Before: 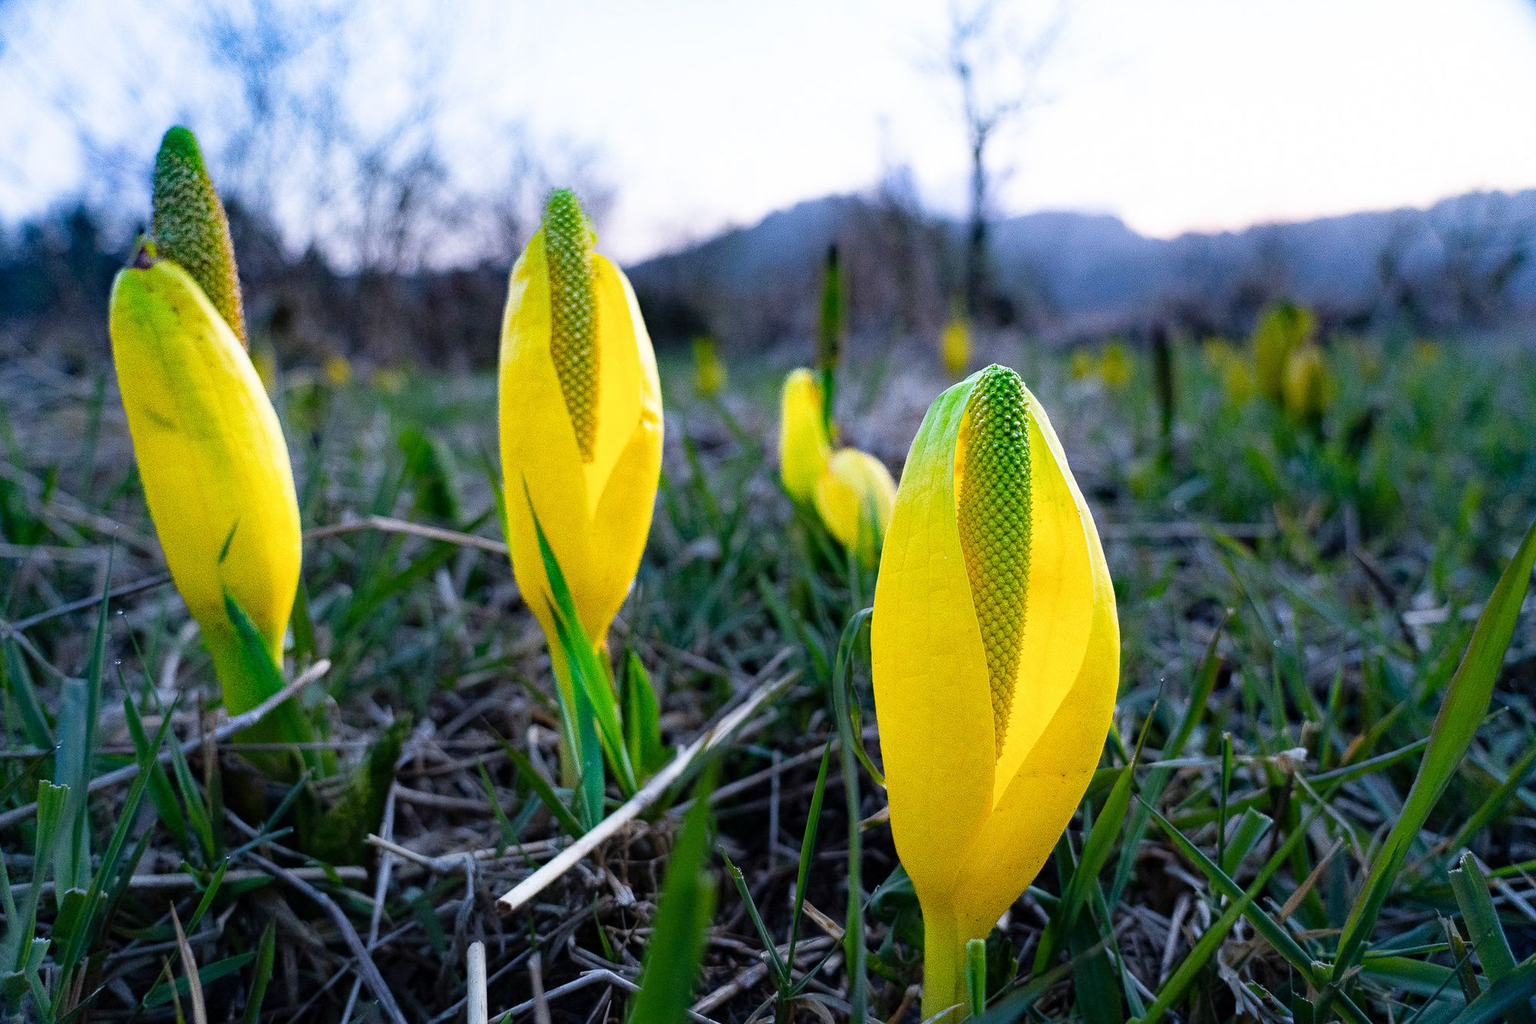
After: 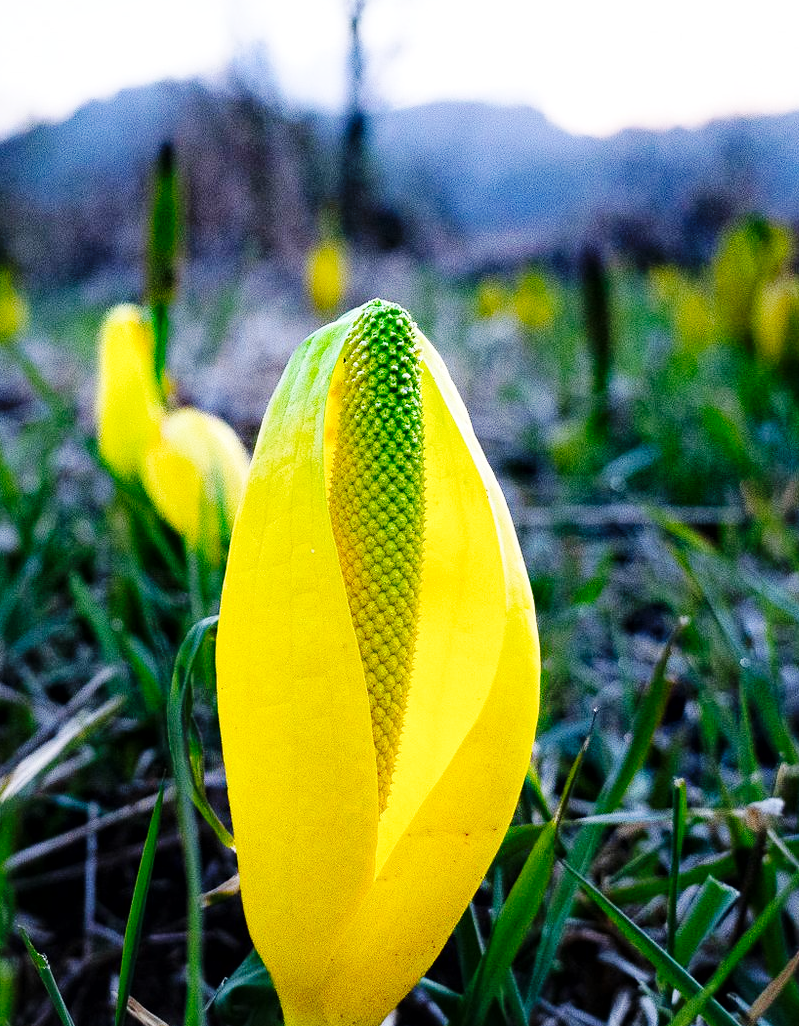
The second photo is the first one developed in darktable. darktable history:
local contrast: mode bilateral grid, contrast 20, coarseness 50, detail 120%, midtone range 0.2
crop: left 45.948%, top 13.136%, right 14.059%, bottom 9.838%
base curve: curves: ch0 [(0, 0) (0.036, 0.025) (0.121, 0.166) (0.206, 0.329) (0.605, 0.79) (1, 1)], preserve colors none
